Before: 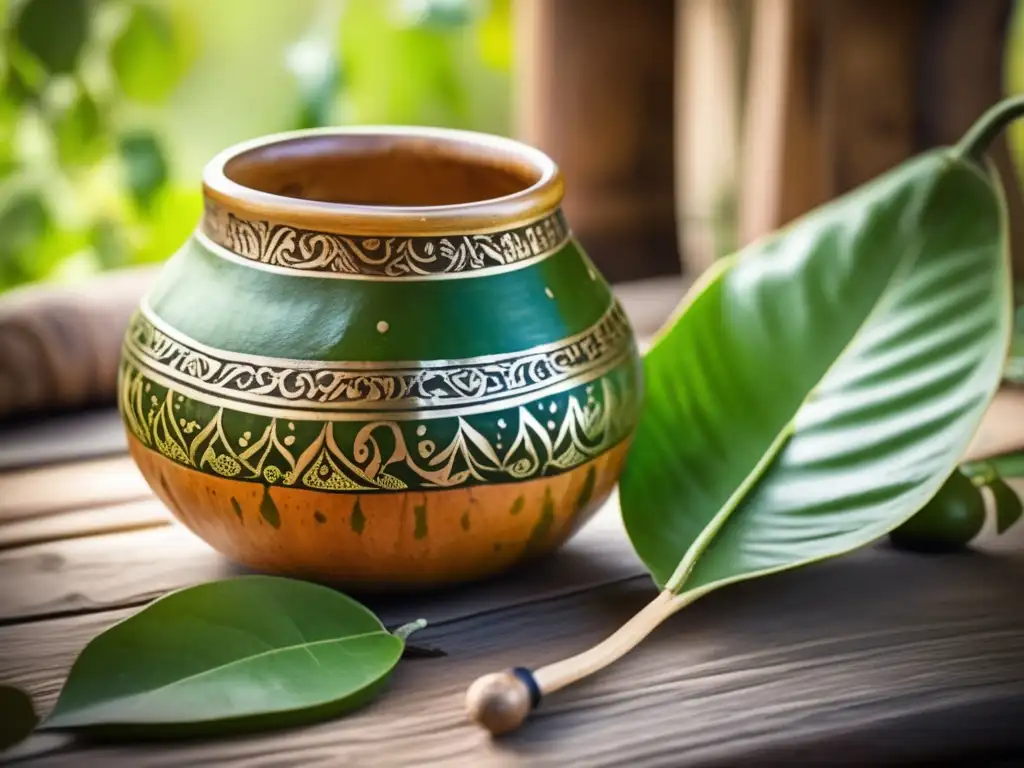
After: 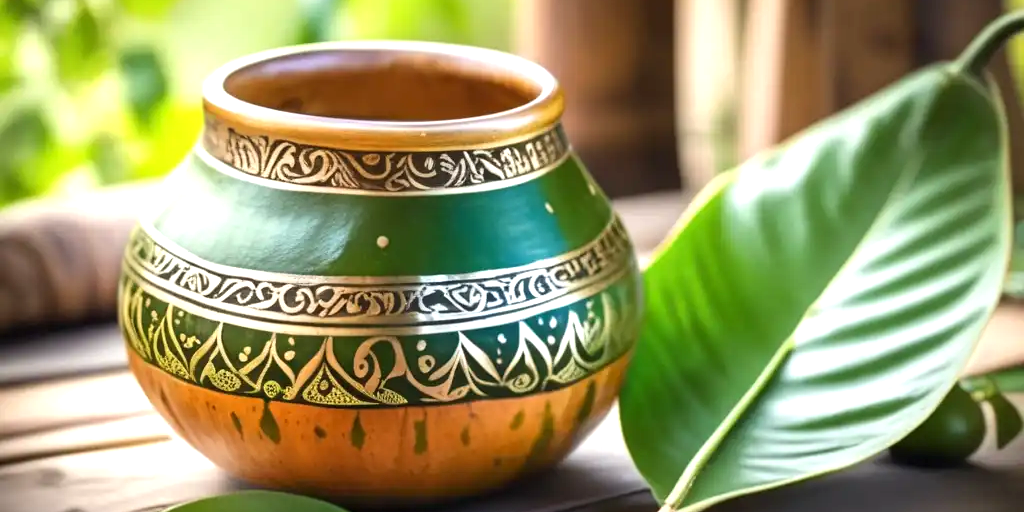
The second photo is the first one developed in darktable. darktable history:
exposure: exposure 0.6 EV, compensate highlight preservation false
tone equalizer: -8 EV 0.06 EV, smoothing diameter 25%, edges refinement/feathering 10, preserve details guided filter
crop: top 11.166%, bottom 22.168%
